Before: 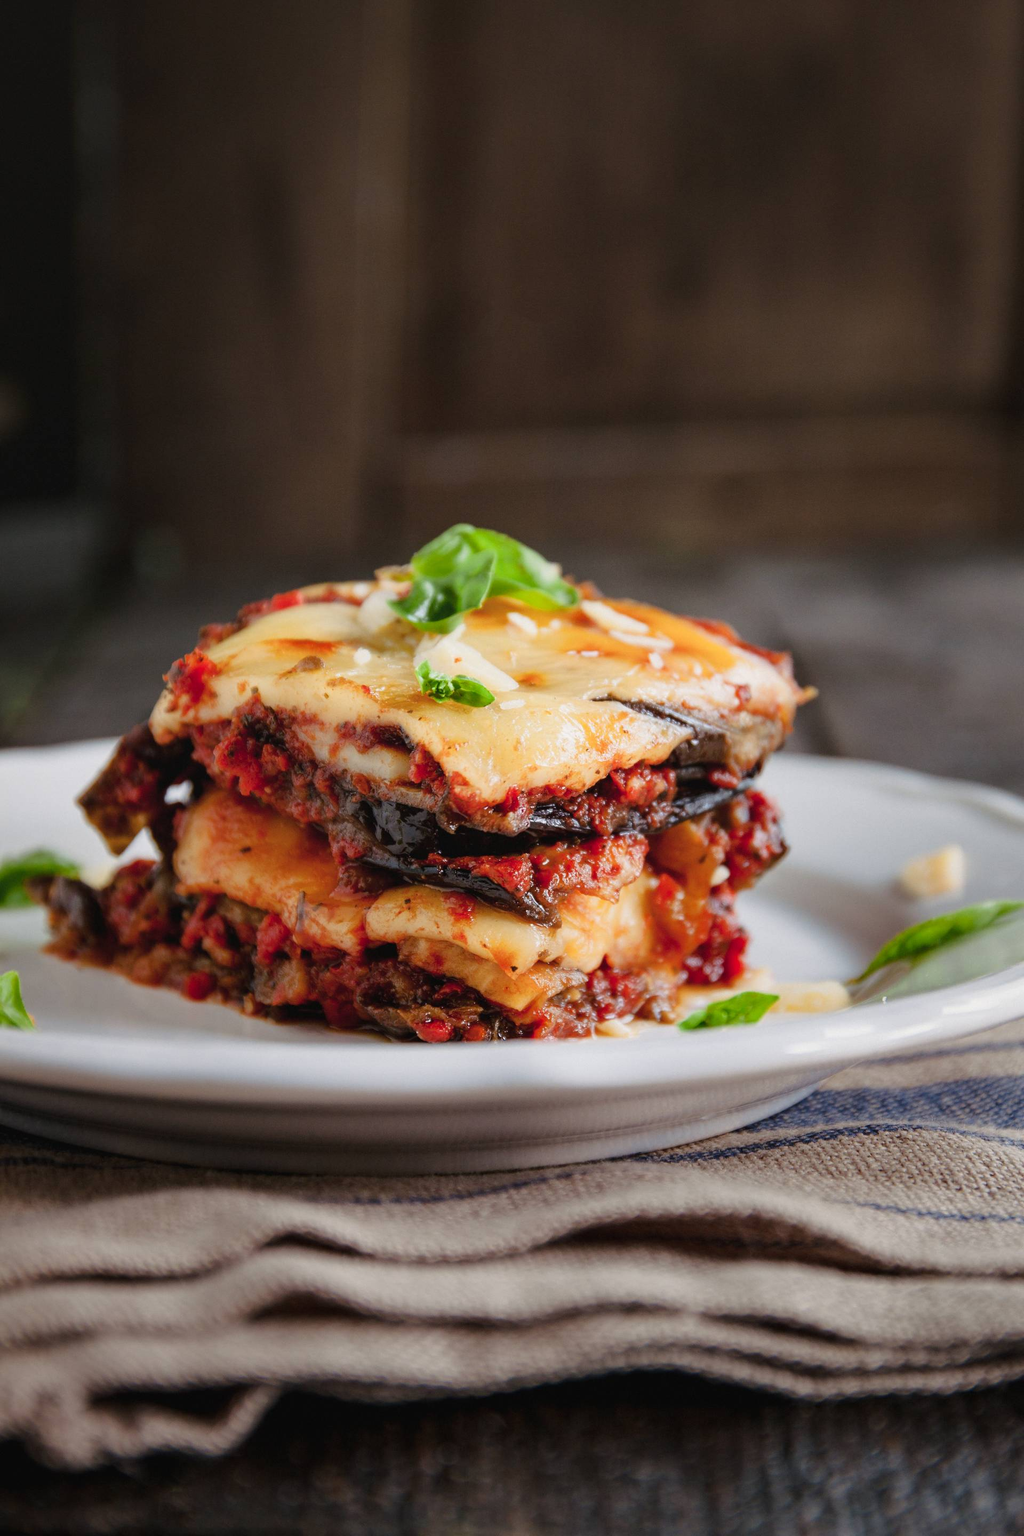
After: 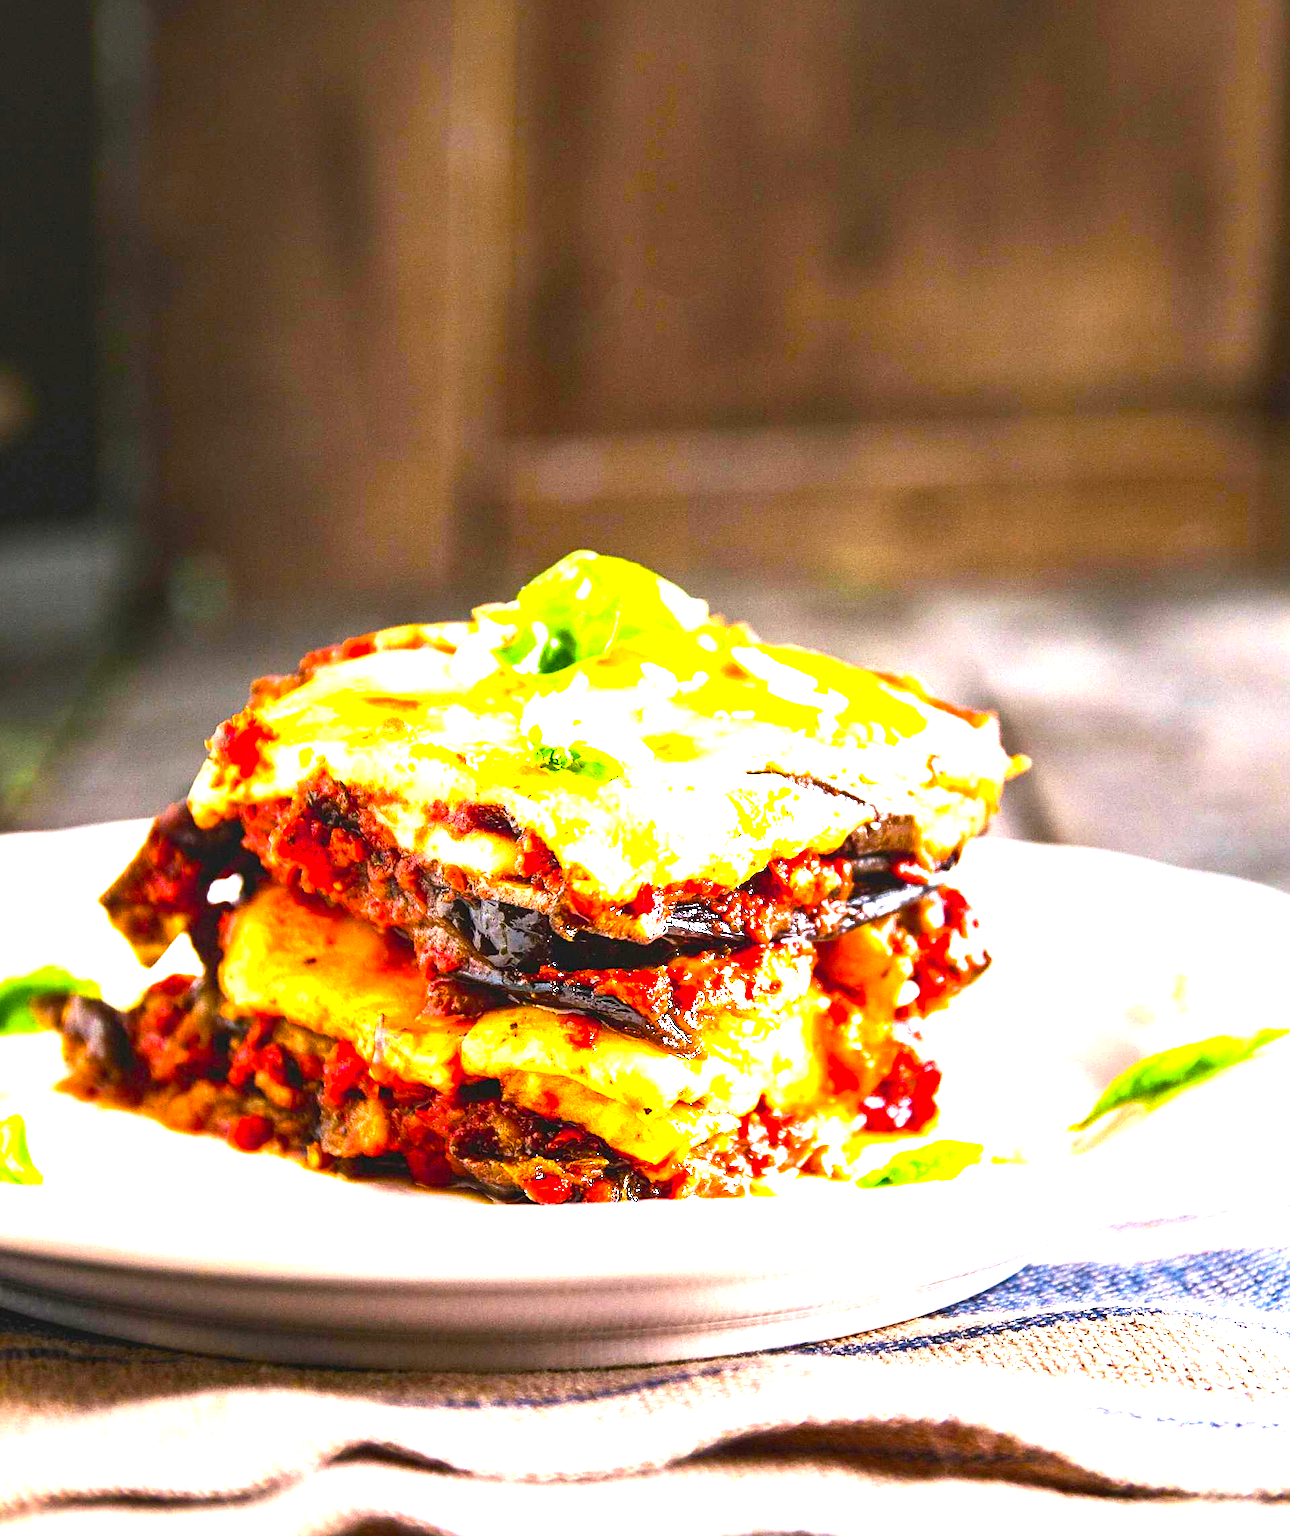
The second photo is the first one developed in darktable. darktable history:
white balance: emerald 1
crop and rotate: top 5.667%, bottom 14.937%
sharpen: on, module defaults
color balance rgb: linear chroma grading › global chroma 9%, perceptual saturation grading › global saturation 36%, perceptual saturation grading › shadows 35%, perceptual brilliance grading › global brilliance 15%, perceptual brilliance grading › shadows -35%, global vibrance 15%
exposure: exposure 2.25 EV, compensate highlight preservation false
